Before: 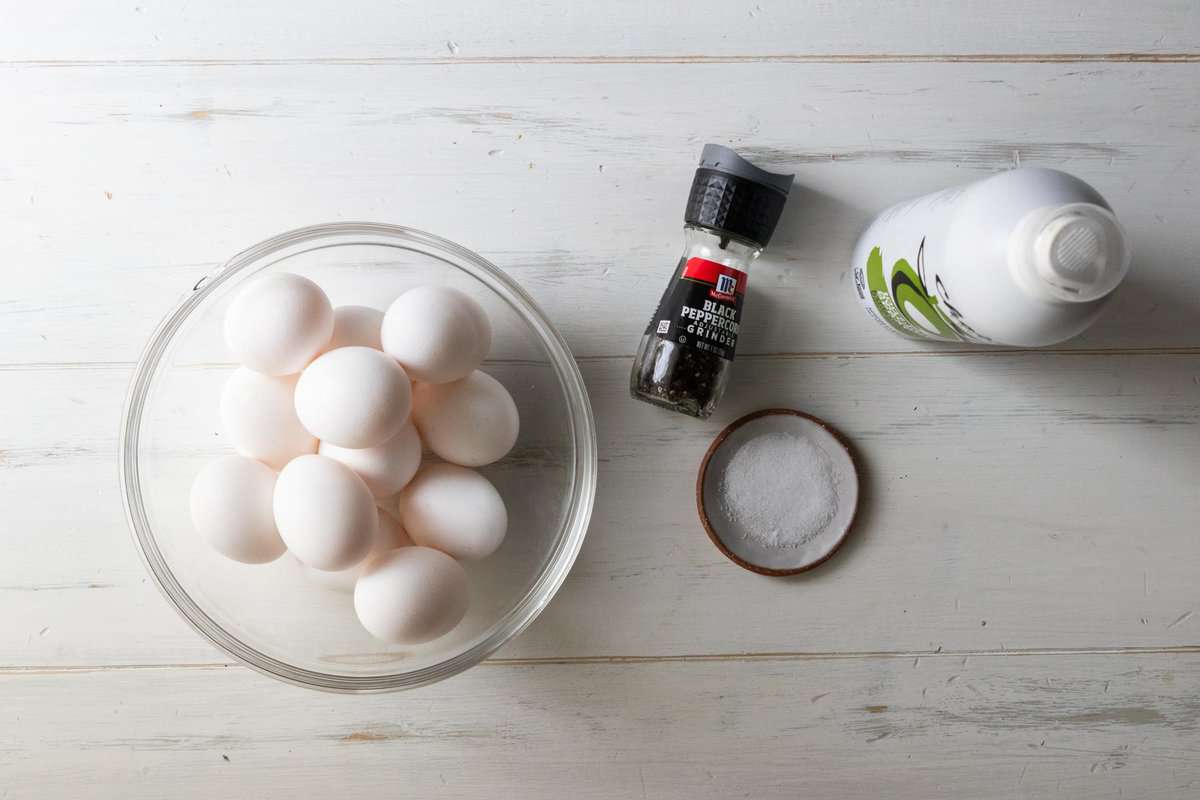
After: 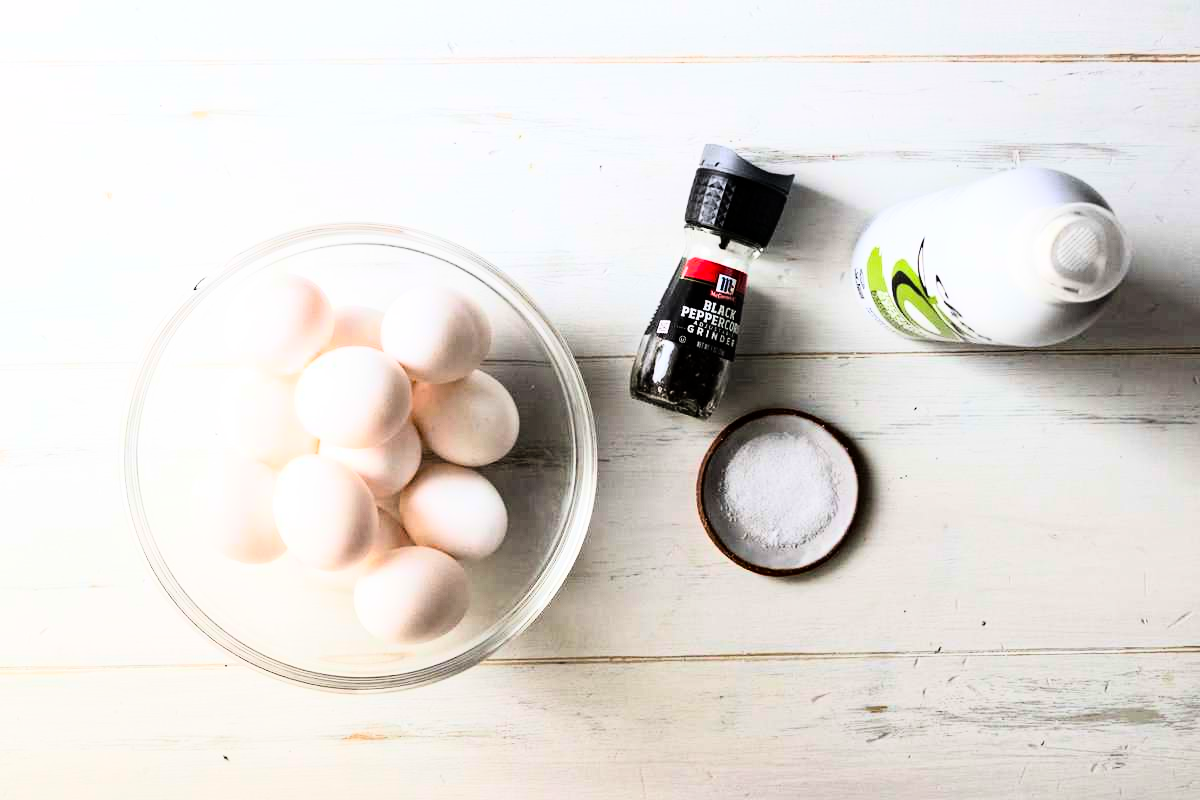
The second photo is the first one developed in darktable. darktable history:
haze removal: compatibility mode true, adaptive false
rgb curve: curves: ch0 [(0, 0) (0.21, 0.15) (0.24, 0.21) (0.5, 0.75) (0.75, 0.96) (0.89, 0.99) (1, 1)]; ch1 [(0, 0.02) (0.21, 0.13) (0.25, 0.2) (0.5, 0.67) (0.75, 0.9) (0.89, 0.97) (1, 1)]; ch2 [(0, 0.02) (0.21, 0.13) (0.25, 0.2) (0.5, 0.67) (0.75, 0.9) (0.89, 0.97) (1, 1)], compensate middle gray true
